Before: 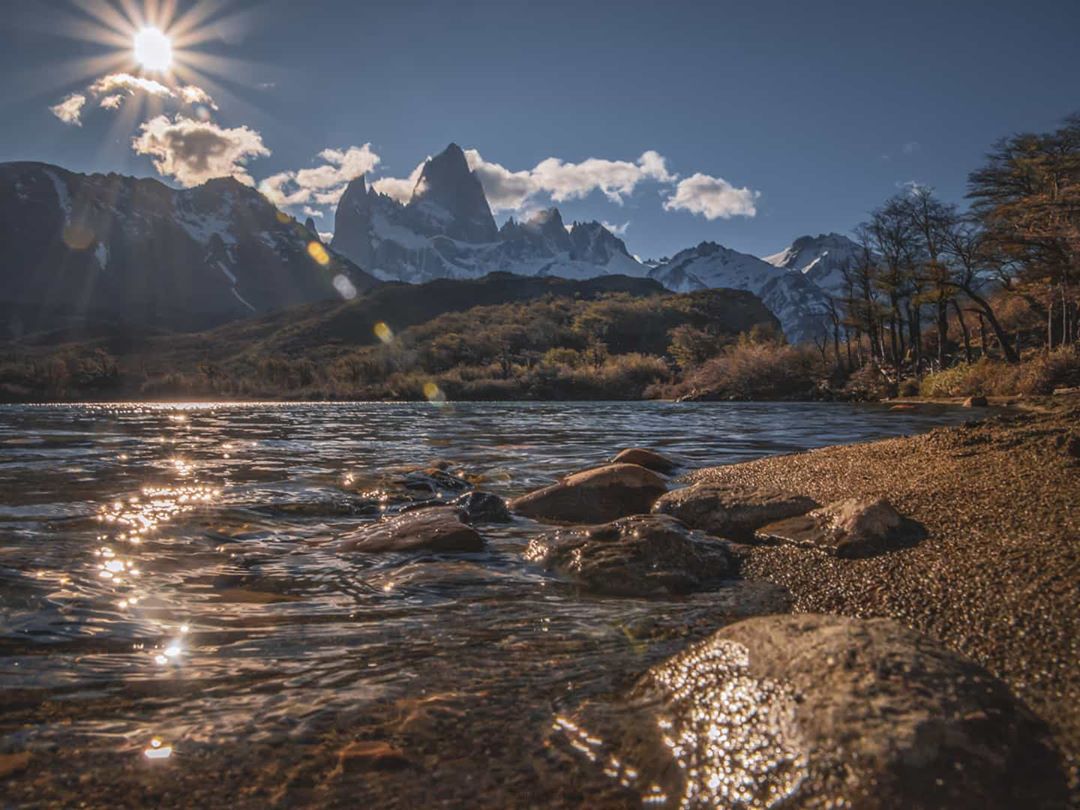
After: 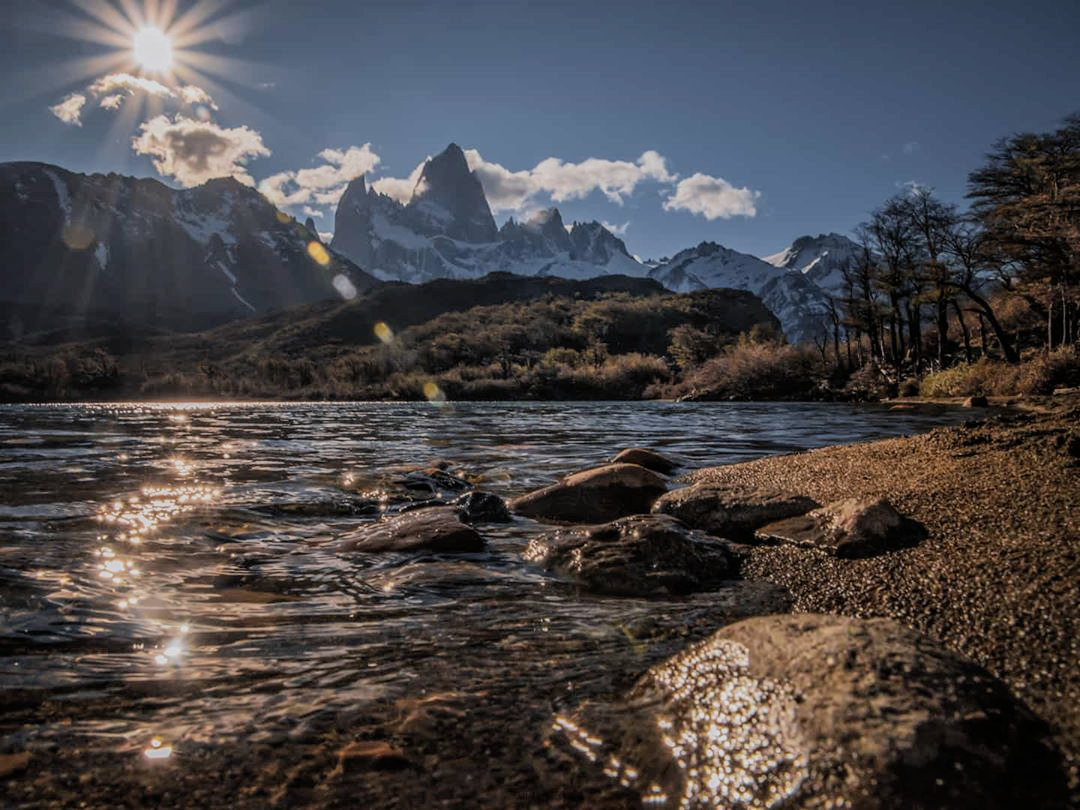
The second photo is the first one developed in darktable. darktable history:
filmic rgb: black relative exposure -5.13 EV, white relative exposure 3.97 EV, hardness 2.87, contrast 1.098, highlights saturation mix -18.82%
